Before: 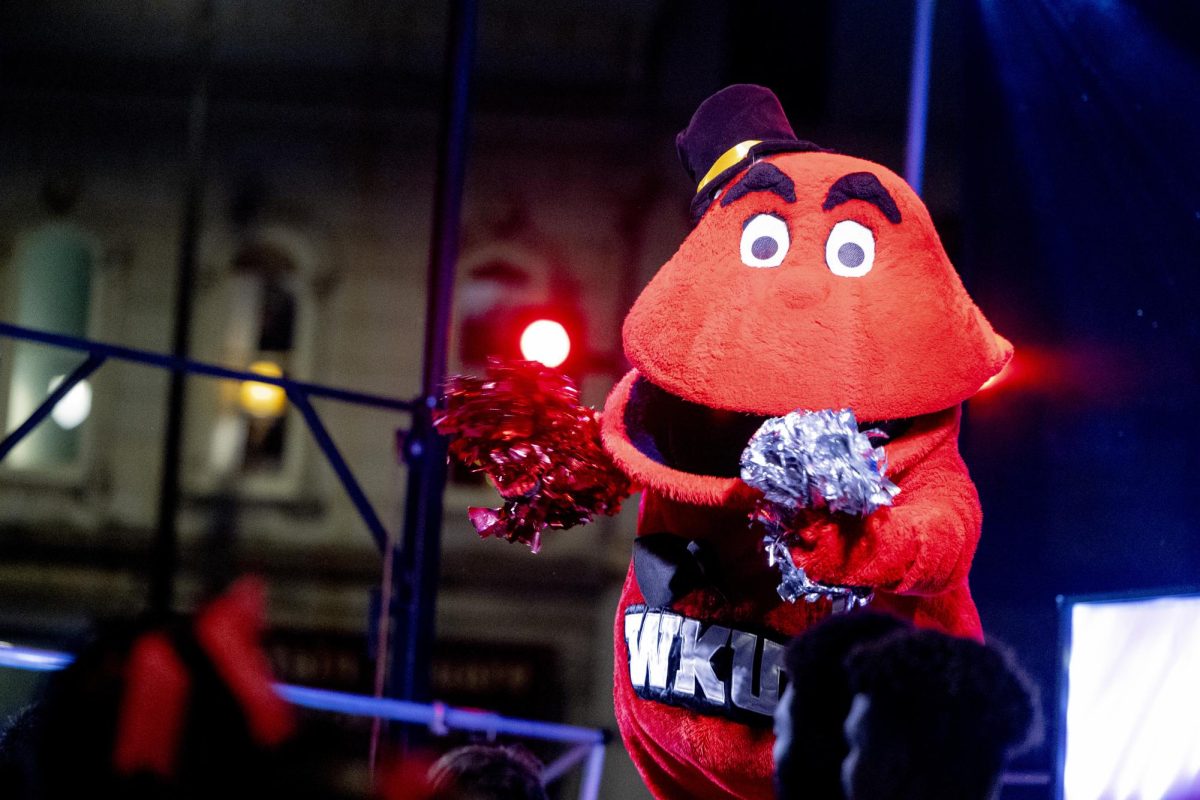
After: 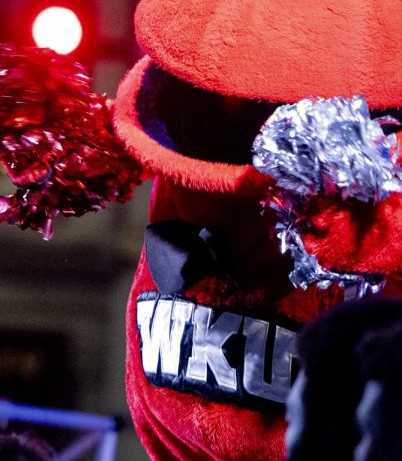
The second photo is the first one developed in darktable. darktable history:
crop: left 40.71%, top 39.234%, right 25.714%, bottom 3.121%
